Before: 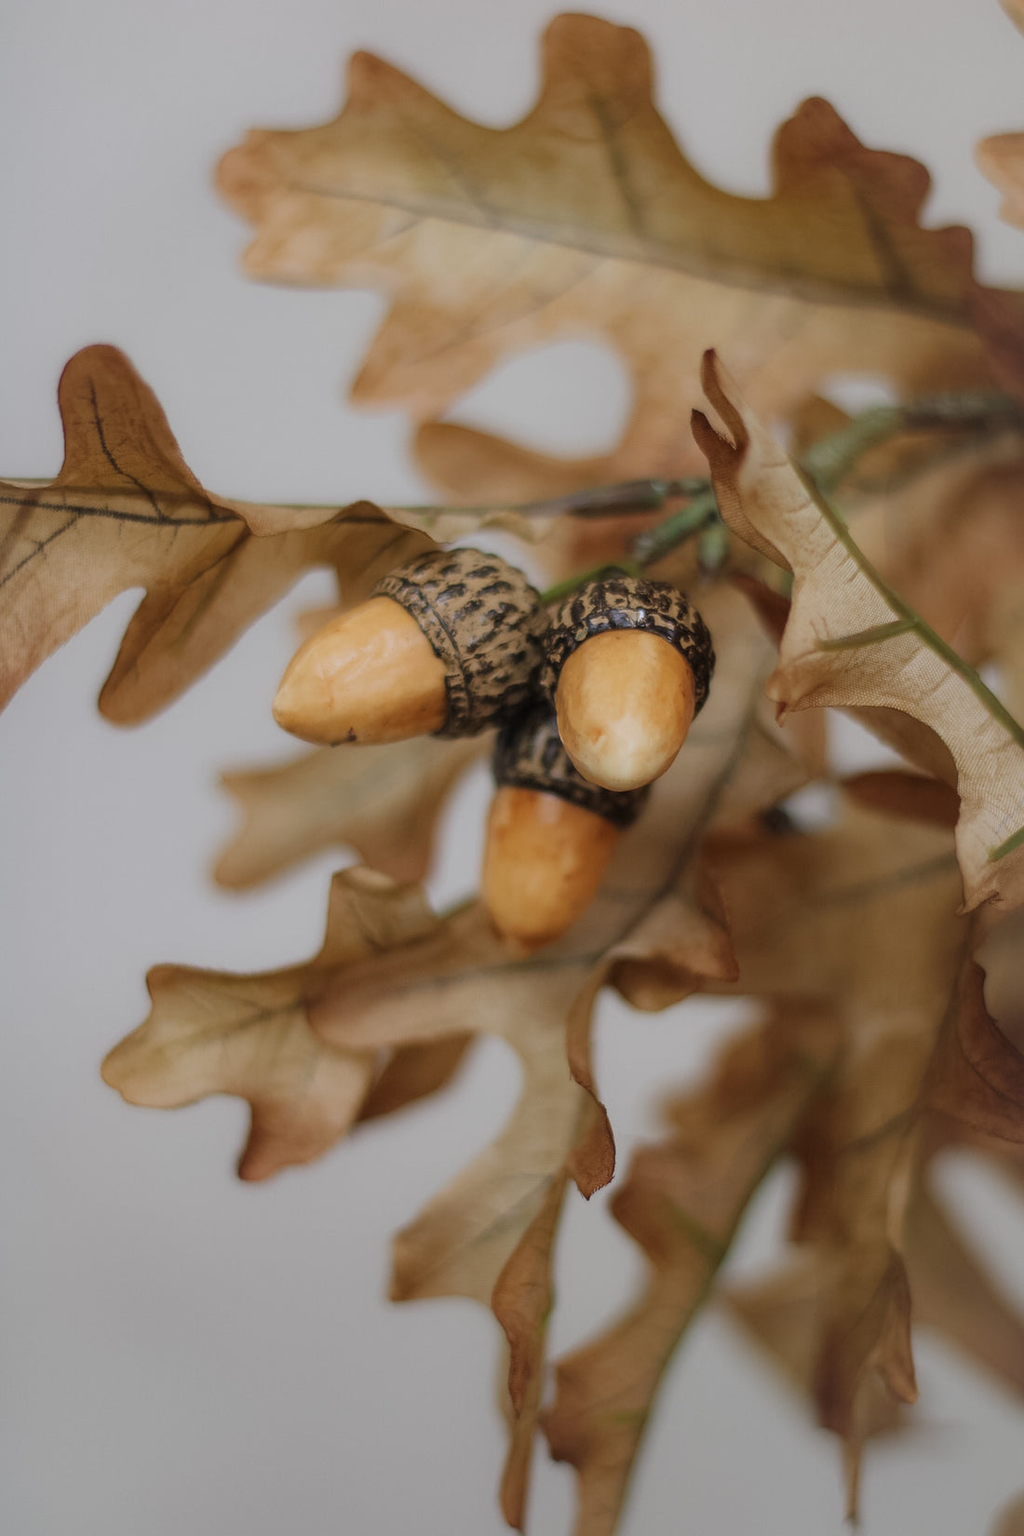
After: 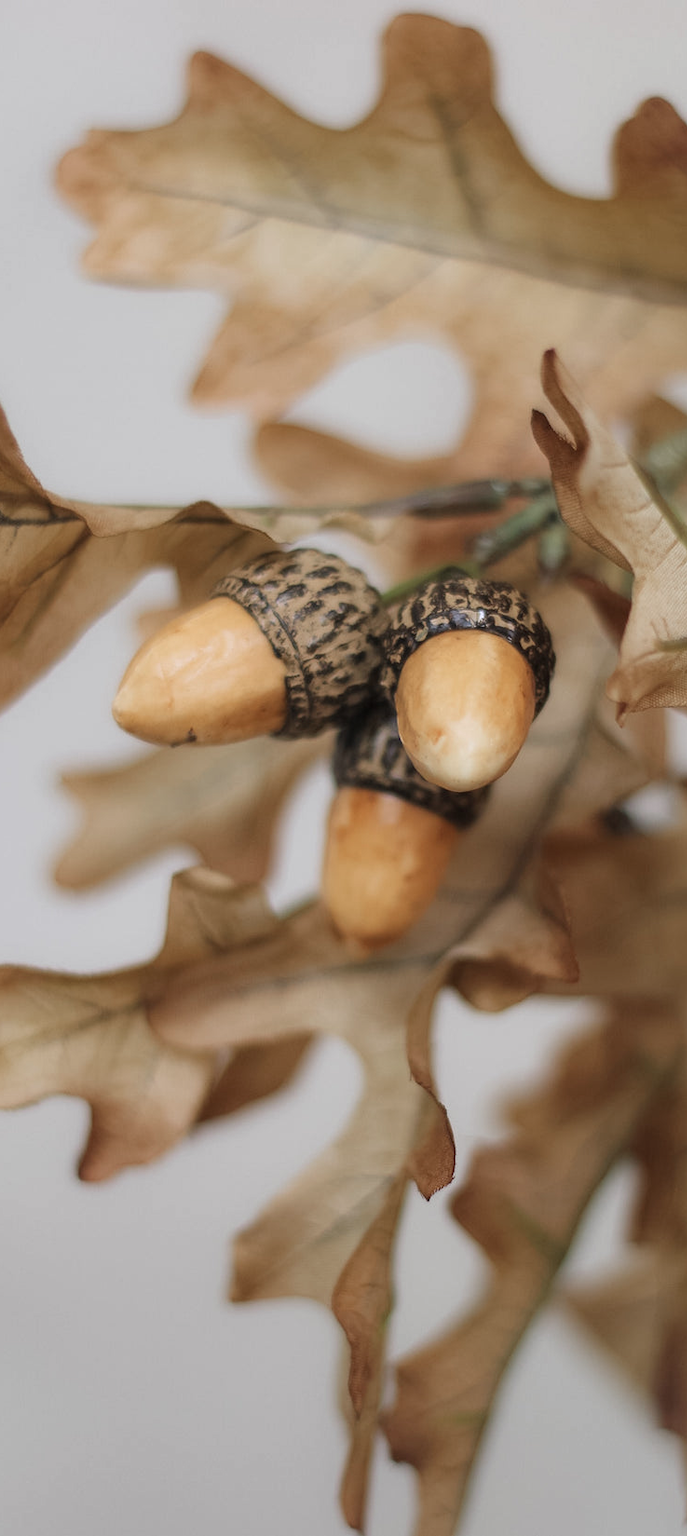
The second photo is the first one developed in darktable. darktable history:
exposure: exposure 0.374 EV, compensate highlight preservation false
crop and rotate: left 15.724%, right 17.129%
color zones: curves: ch0 [(0, 0.5) (0.143, 0.5) (0.286, 0.5) (0.429, 0.504) (0.571, 0.5) (0.714, 0.509) (0.857, 0.5) (1, 0.5)]; ch1 [(0, 0.425) (0.143, 0.425) (0.286, 0.375) (0.429, 0.405) (0.571, 0.5) (0.714, 0.47) (0.857, 0.425) (1, 0.435)]; ch2 [(0, 0.5) (0.143, 0.5) (0.286, 0.5) (0.429, 0.517) (0.571, 0.5) (0.714, 0.51) (0.857, 0.5) (1, 0.5)]
